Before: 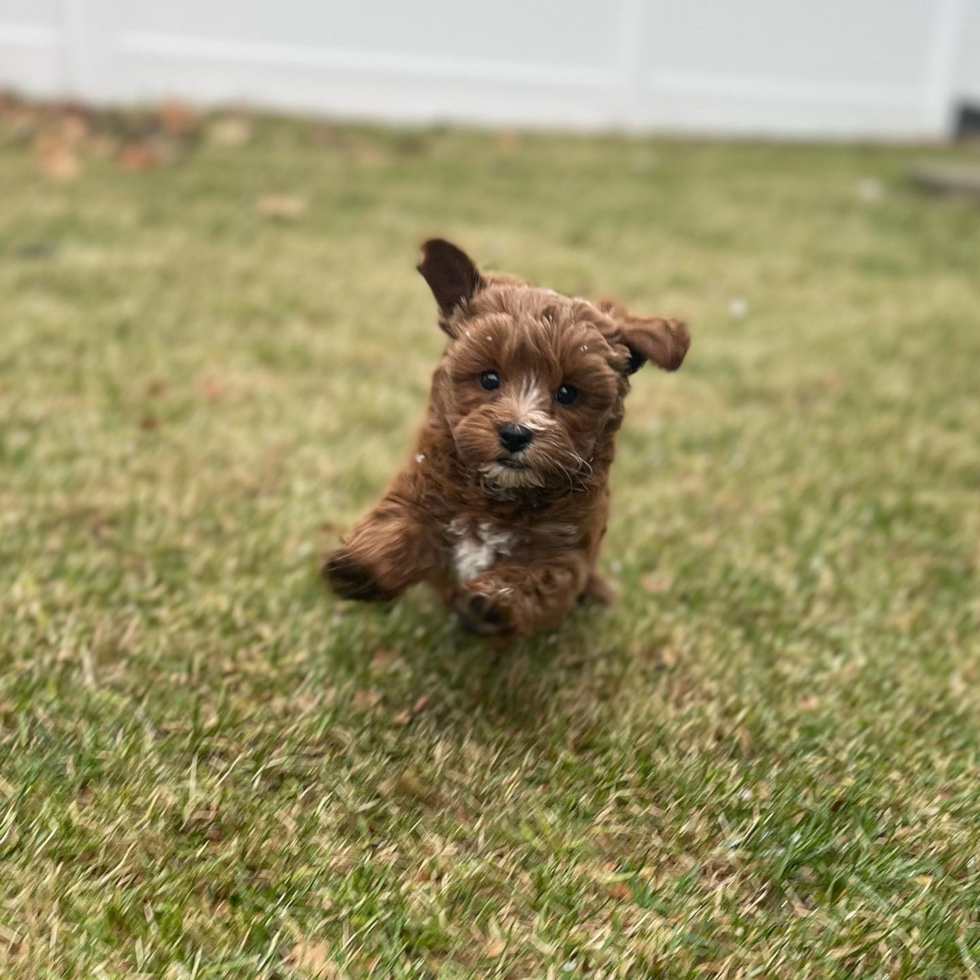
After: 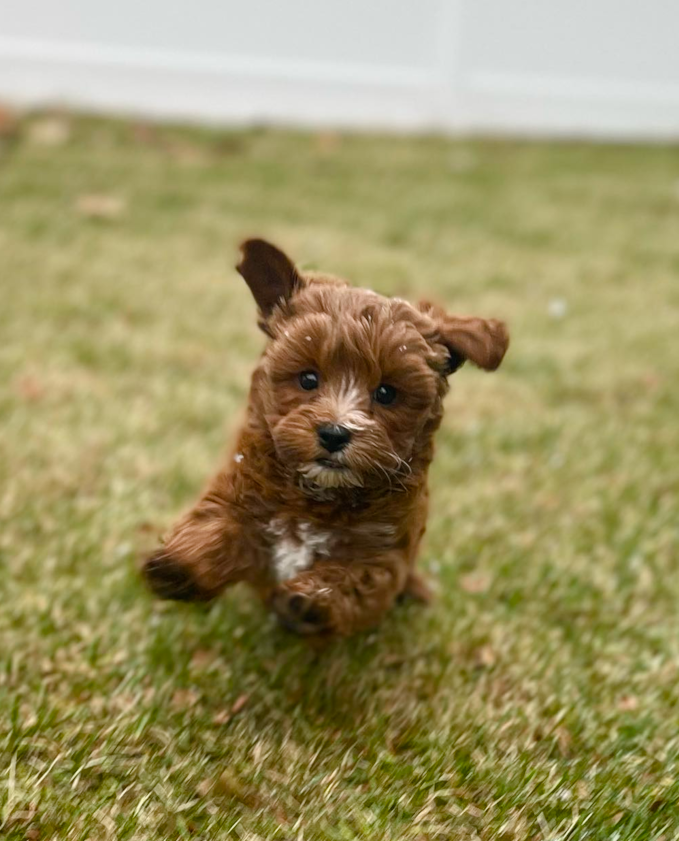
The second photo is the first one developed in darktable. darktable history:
crop: left 18.565%, right 12.14%, bottom 14.122%
color balance rgb: shadows lift › chroma 3.577%, shadows lift › hue 89.94°, perceptual saturation grading › global saturation 0.954%, perceptual saturation grading › highlights -9.605%, perceptual saturation grading › mid-tones 18.508%, perceptual saturation grading › shadows 28.818%, global vibrance 9.4%
